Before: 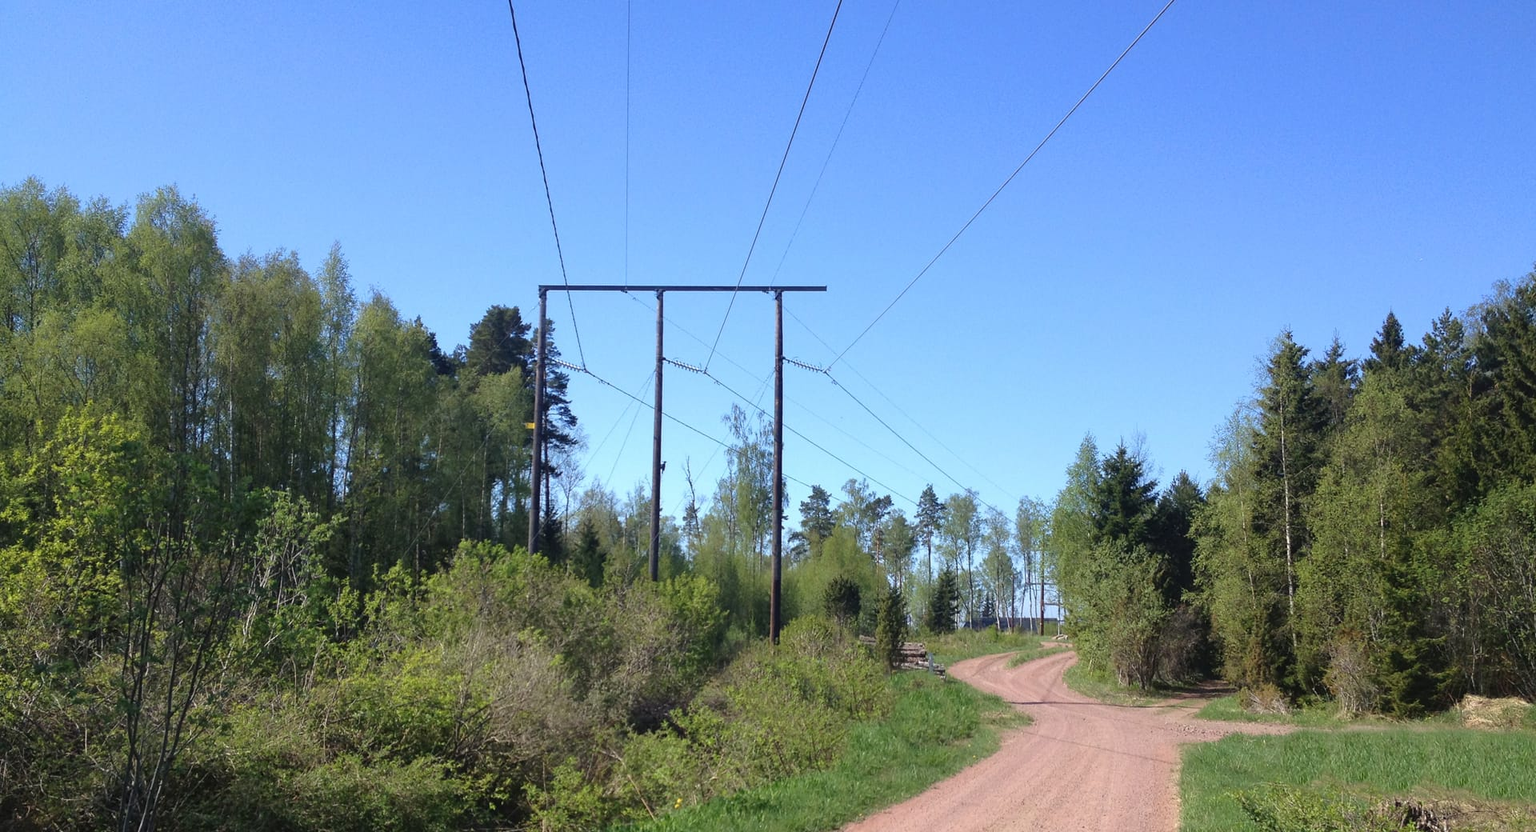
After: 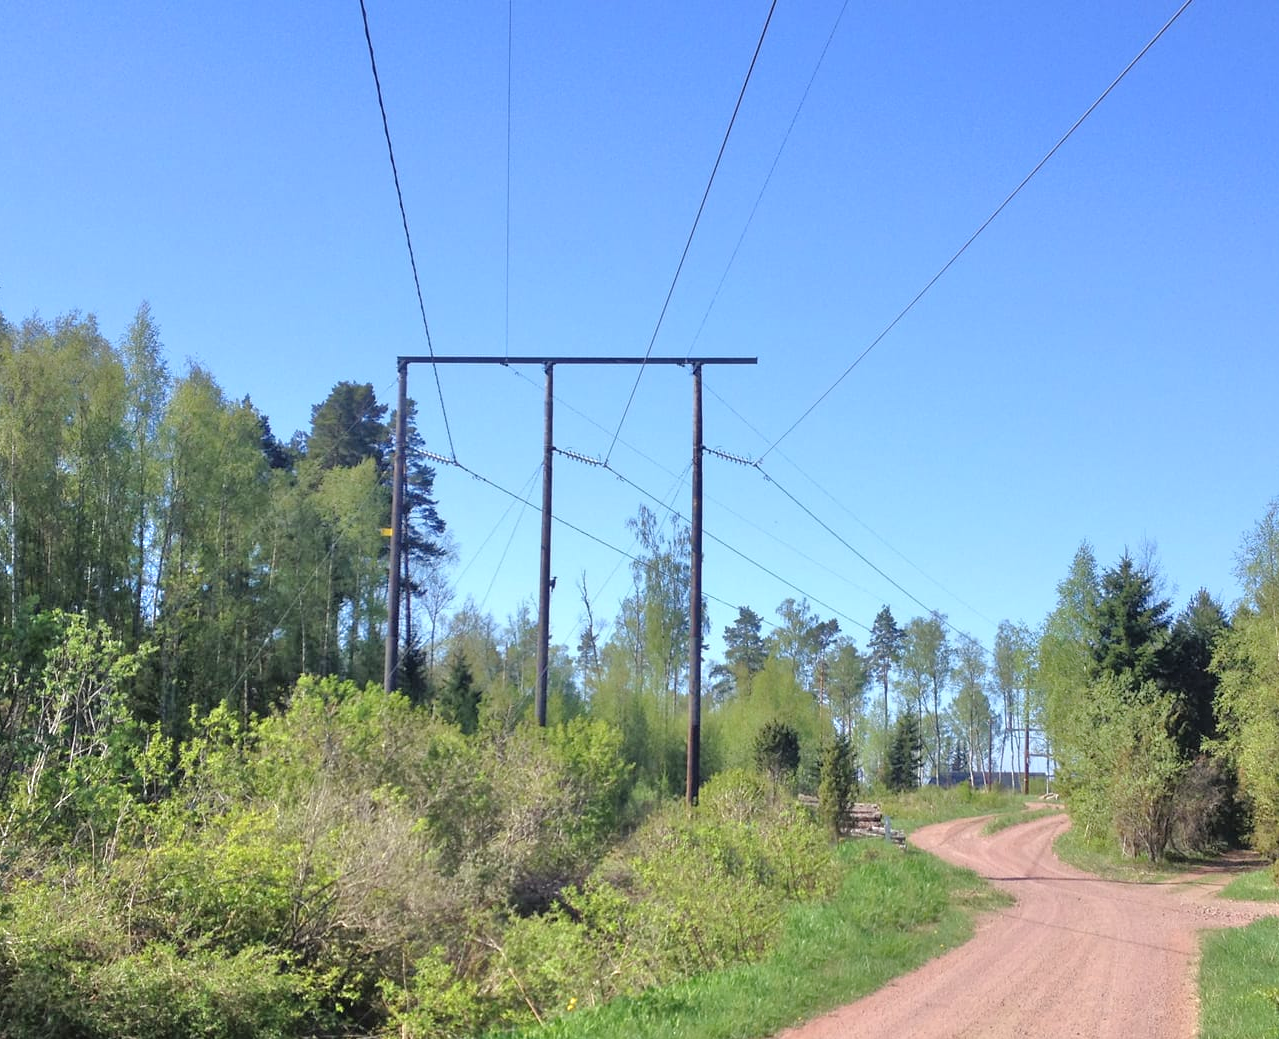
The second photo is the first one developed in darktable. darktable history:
crop and rotate: left 14.385%, right 18.948%
rotate and perspective: crop left 0, crop top 0
tone equalizer: -7 EV 0.15 EV, -6 EV 0.6 EV, -5 EV 1.15 EV, -4 EV 1.33 EV, -3 EV 1.15 EV, -2 EV 0.6 EV, -1 EV 0.15 EV, mask exposure compensation -0.5 EV
